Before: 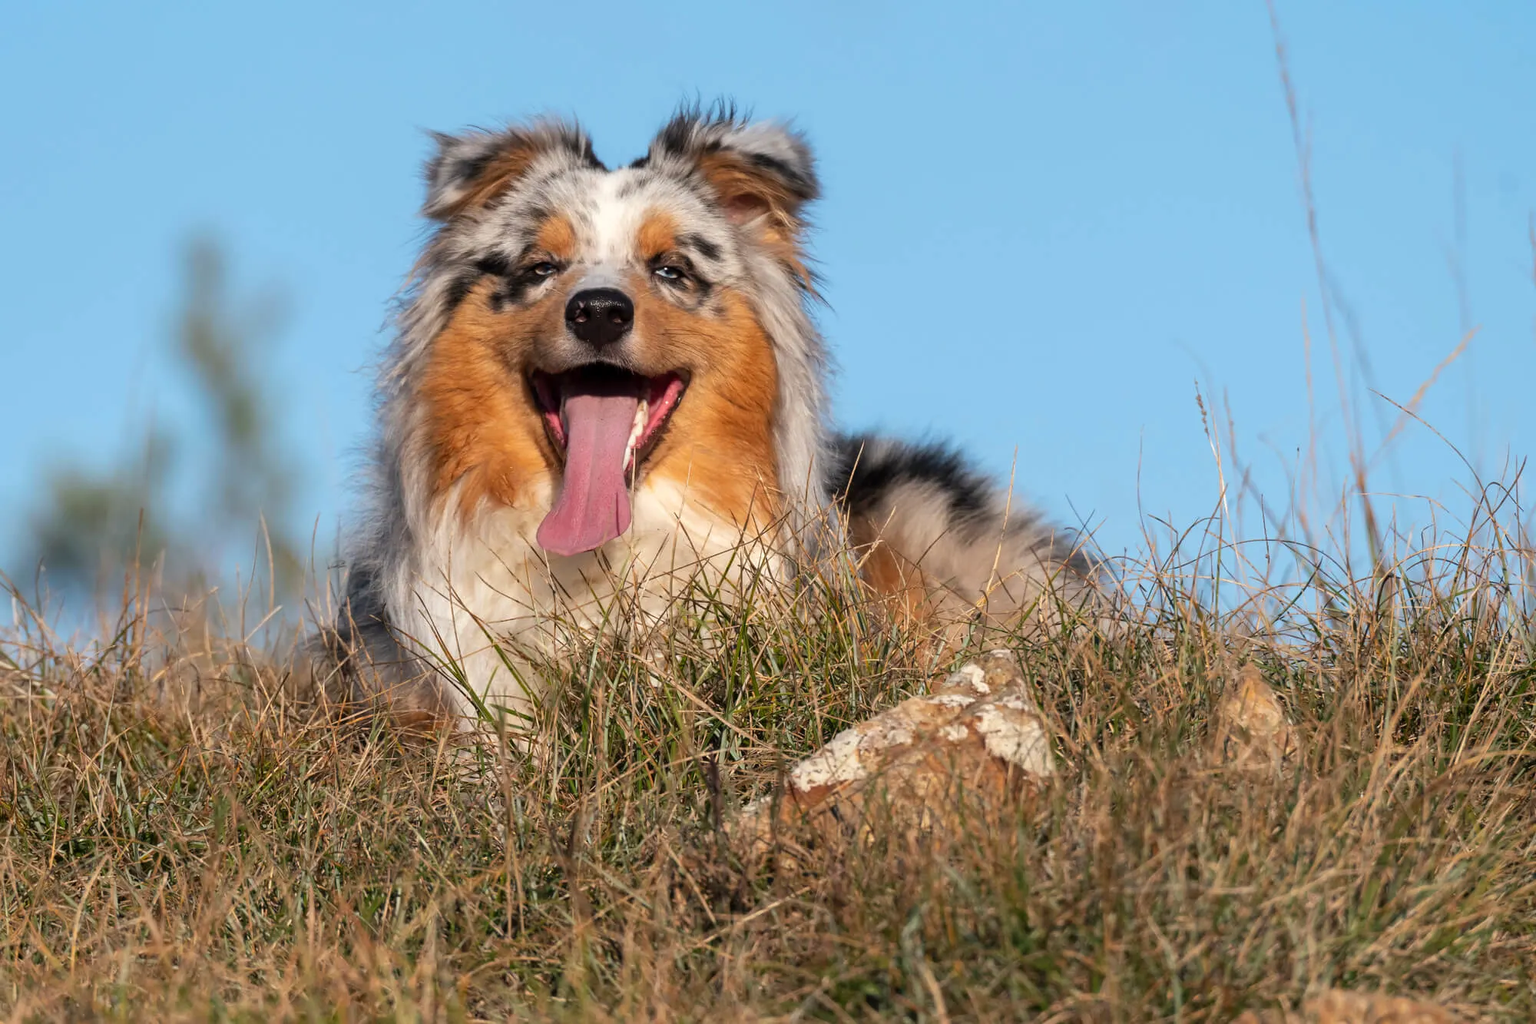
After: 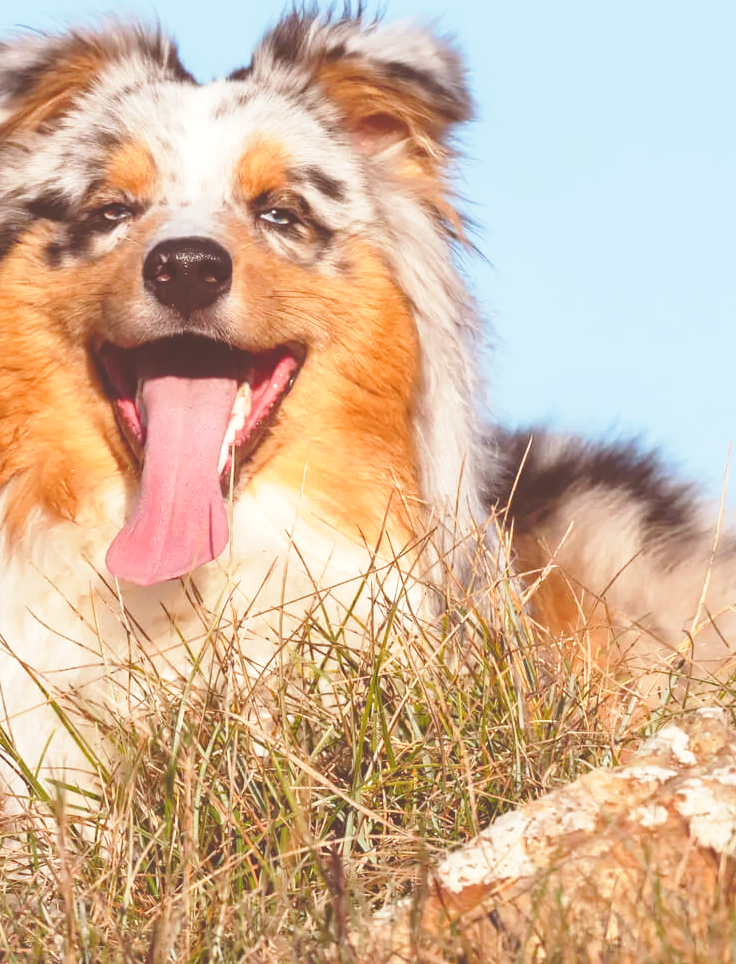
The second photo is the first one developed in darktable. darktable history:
color balance rgb: power › chroma 1.536%, power › hue 26.33°, linear chroma grading › global chroma 14.449%, perceptual saturation grading › global saturation 0.467%, perceptual saturation grading › highlights -19.896%, perceptual saturation grading › shadows 19.616%
crop and rotate: left 29.658%, top 10.401%, right 33.498%, bottom 17.24%
exposure: black level correction -0.039, exposure 0.065 EV, compensate highlight preservation false
base curve: curves: ch0 [(0, 0) (0.028, 0.03) (0.121, 0.232) (0.46, 0.748) (0.859, 0.968) (1, 1)], preserve colors none
